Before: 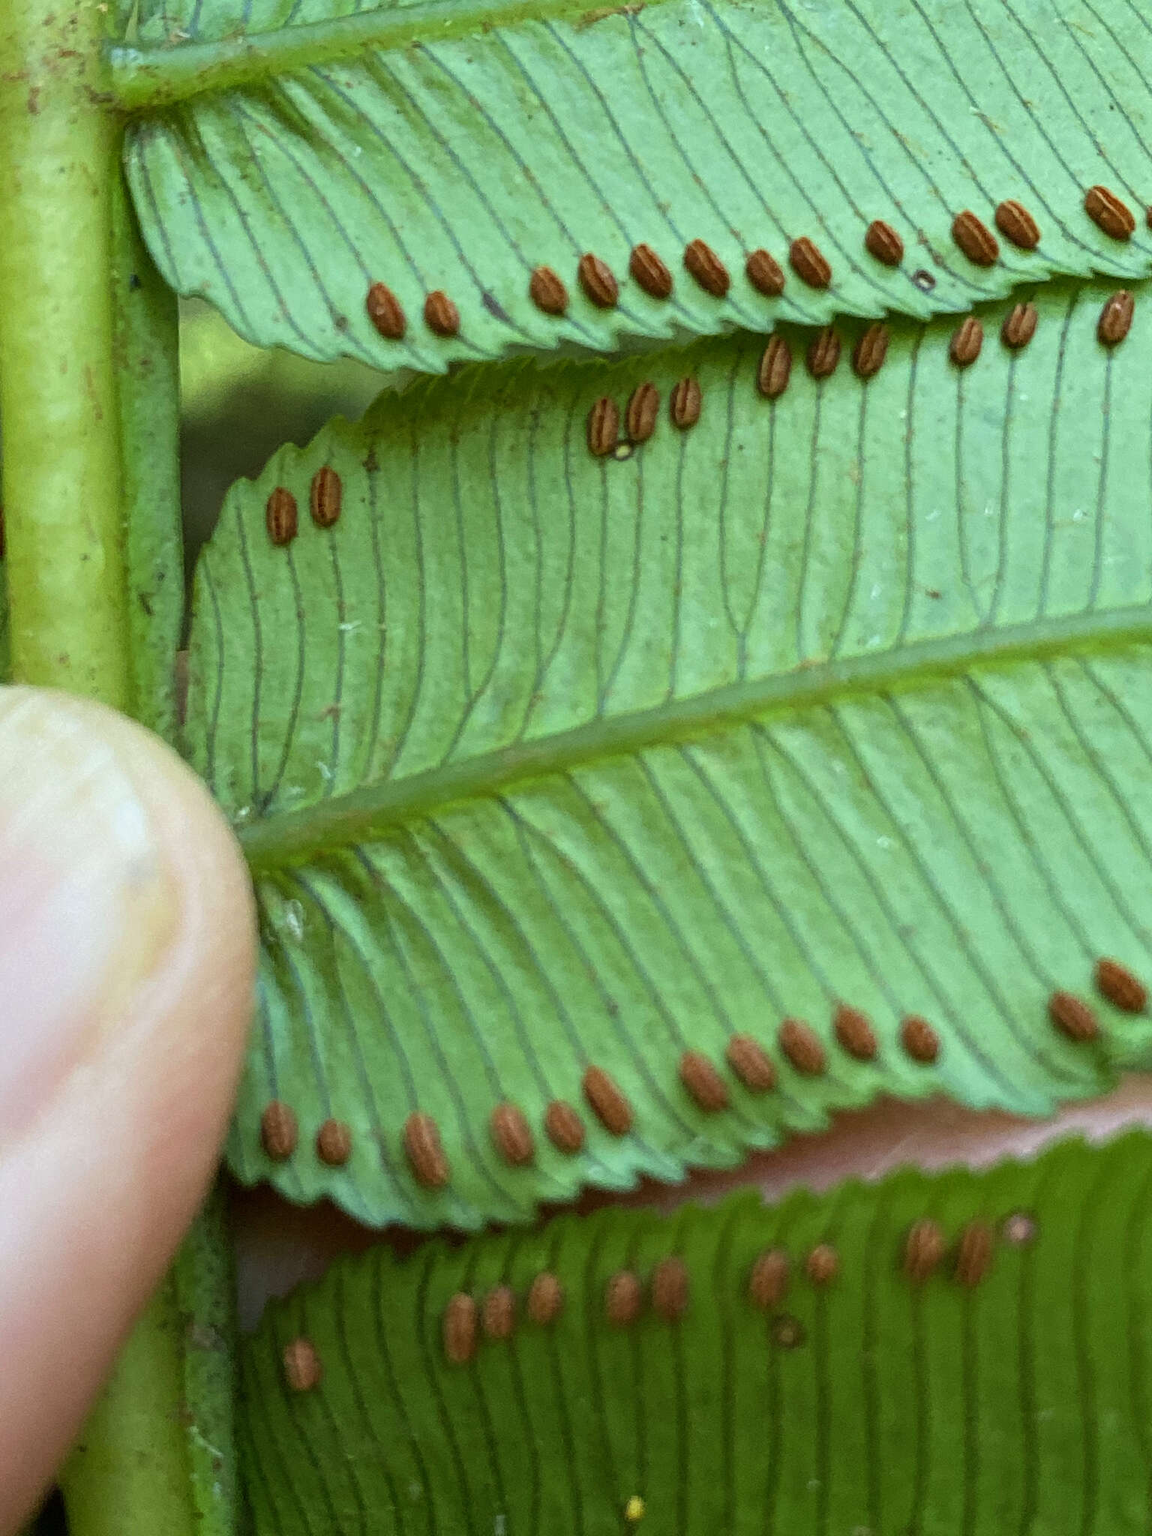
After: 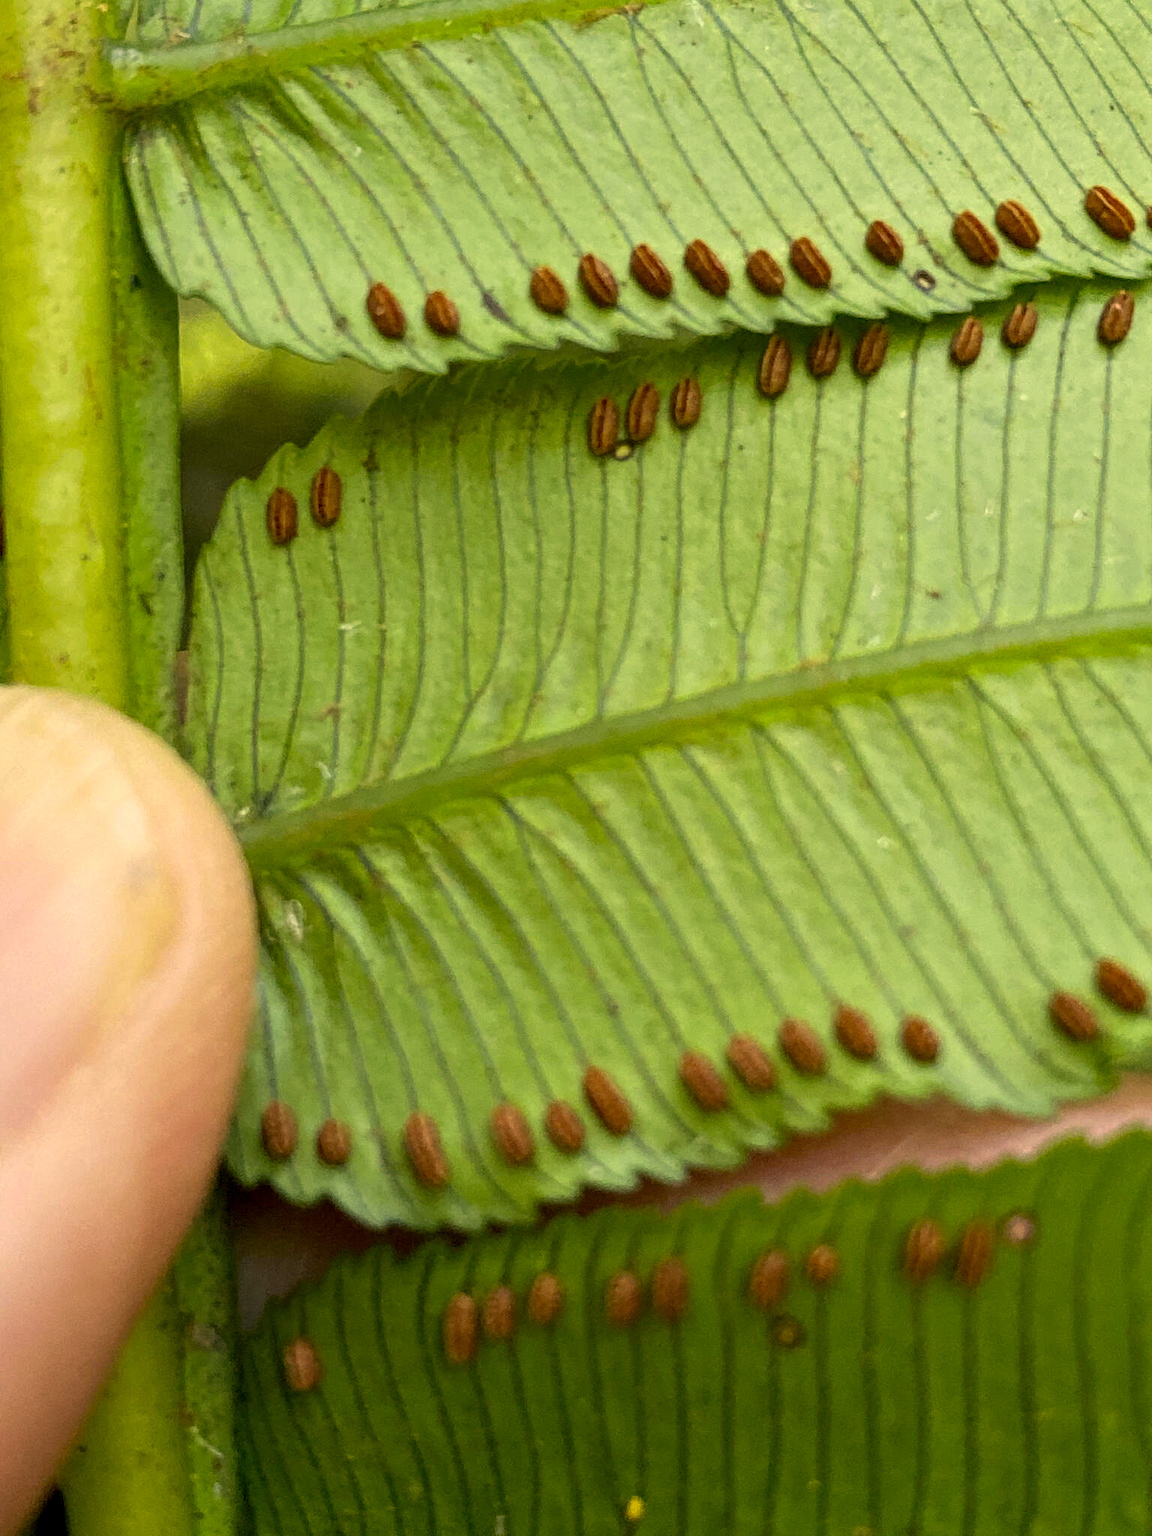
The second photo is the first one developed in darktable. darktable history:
color correction: highlights a* 14.96, highlights b* 31.09
